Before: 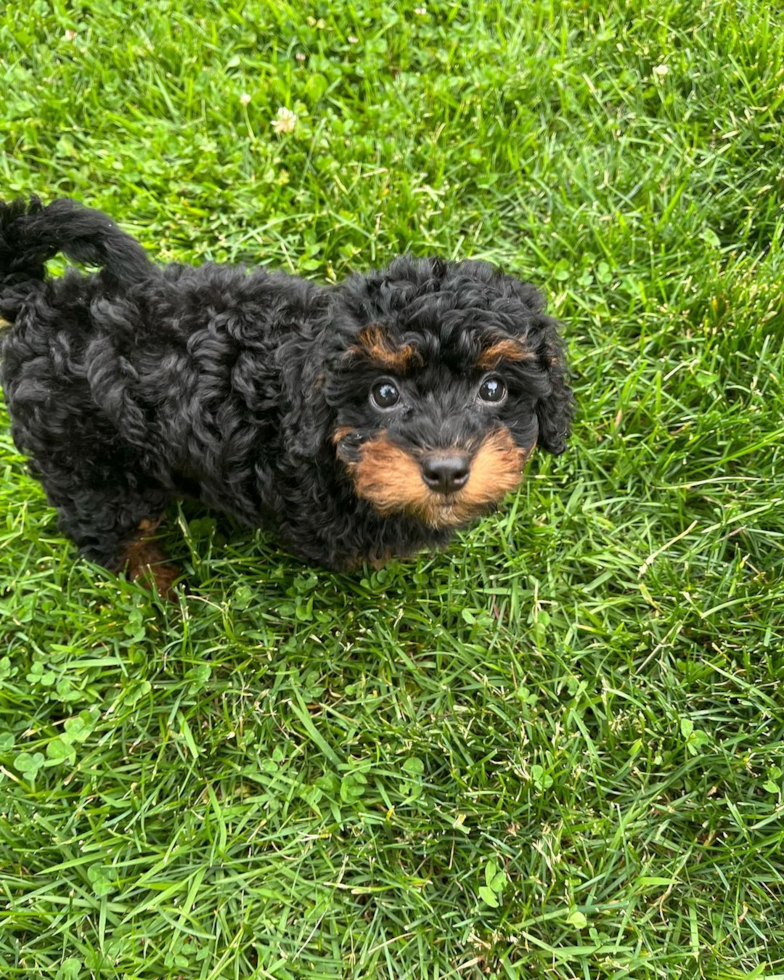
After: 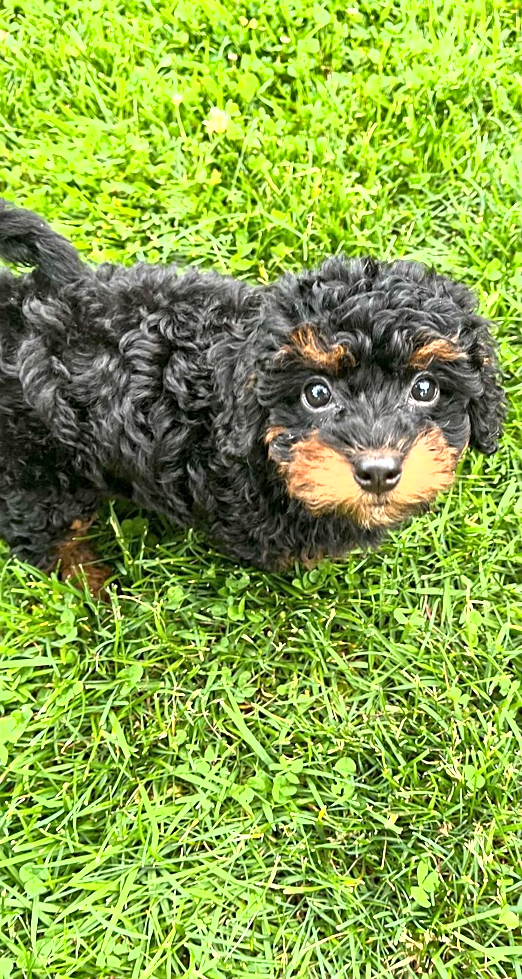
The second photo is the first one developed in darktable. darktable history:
shadows and highlights: radius 125.46, shadows 30.51, highlights -30.51, low approximation 0.01, soften with gaussian
exposure: exposure 1.16 EV, compensate exposure bias true, compensate highlight preservation false
sharpen: on, module defaults
crop and rotate: left 8.786%, right 24.548%
